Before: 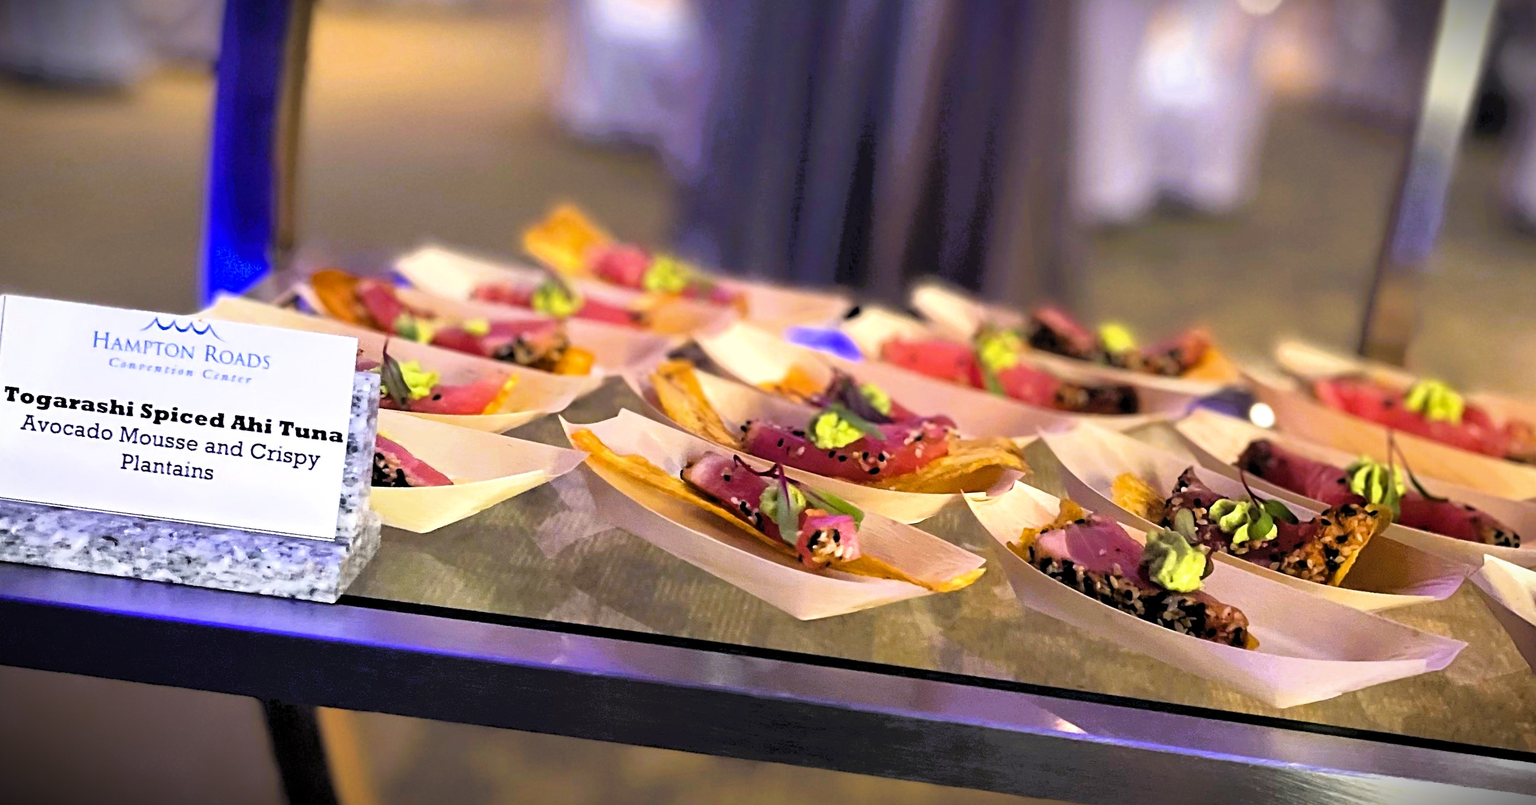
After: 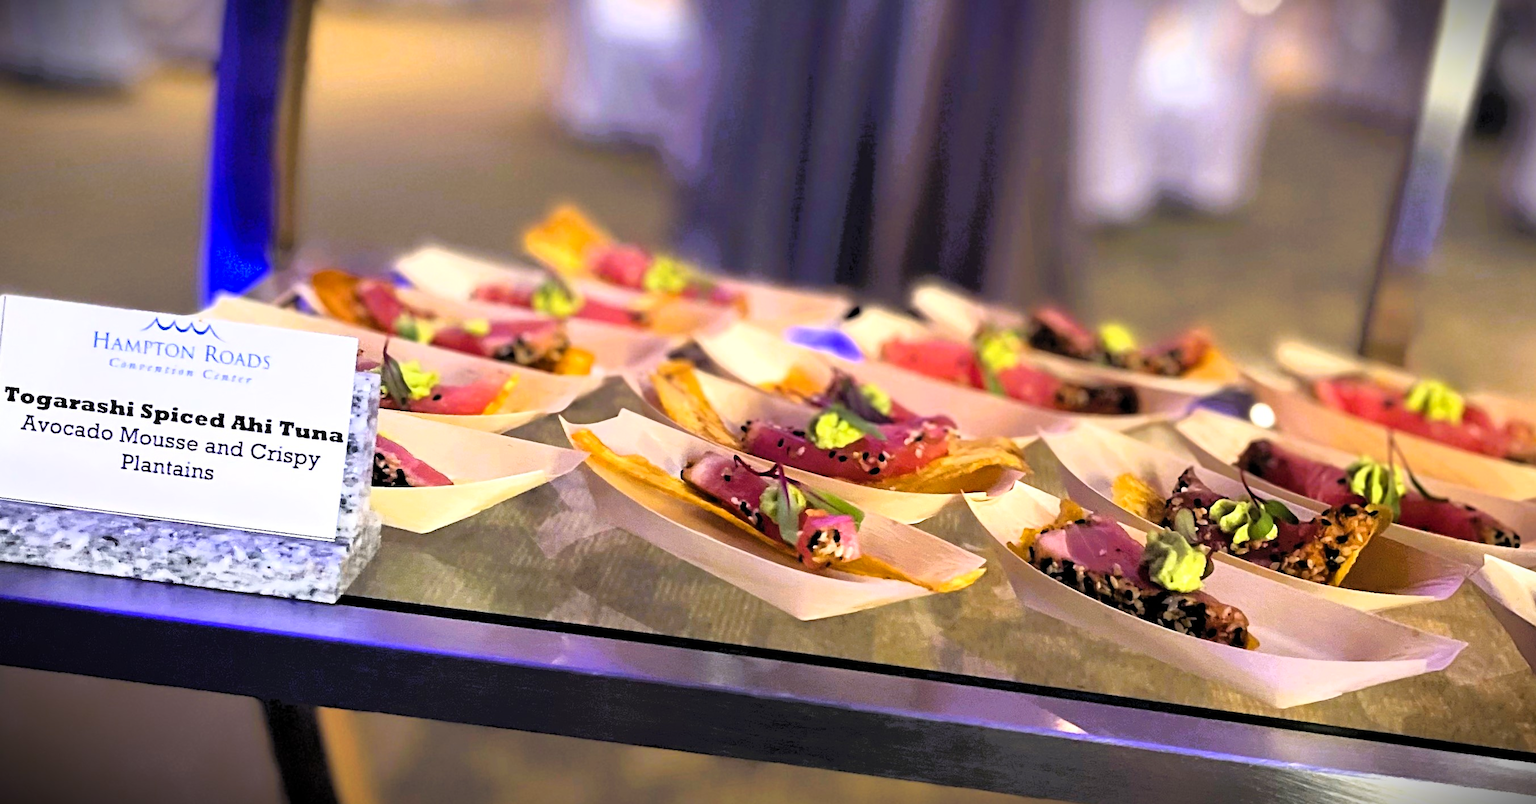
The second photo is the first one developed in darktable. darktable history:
tone curve: curves: ch0 [(0, 0) (0.003, 0.003) (0.011, 0.012) (0.025, 0.026) (0.044, 0.047) (0.069, 0.073) (0.1, 0.105) (0.136, 0.143) (0.177, 0.187) (0.224, 0.237) (0.277, 0.293) (0.335, 0.354) (0.399, 0.422) (0.468, 0.495) (0.543, 0.574) (0.623, 0.659) (0.709, 0.749) (0.801, 0.846) (0.898, 0.932) (1, 1)], color space Lab, linked channels, preserve colors none
